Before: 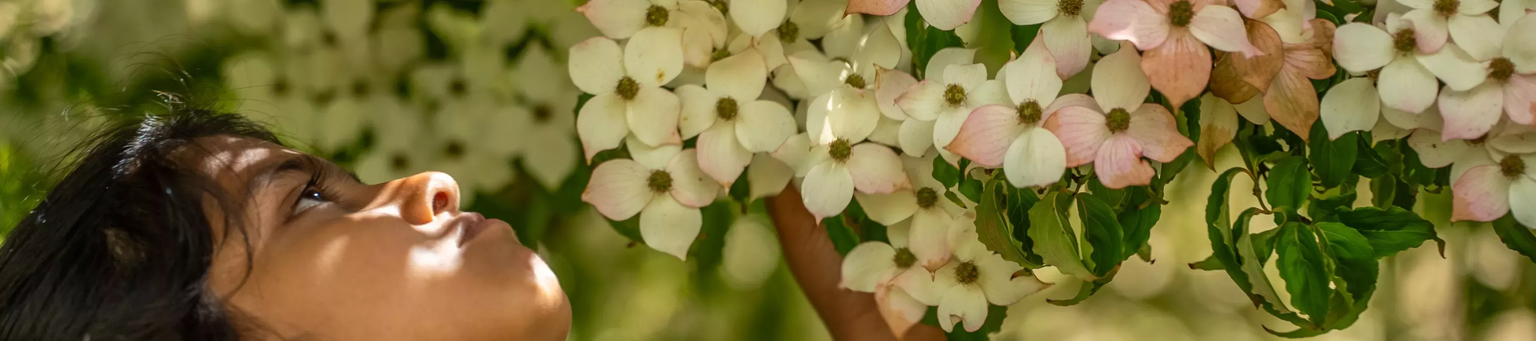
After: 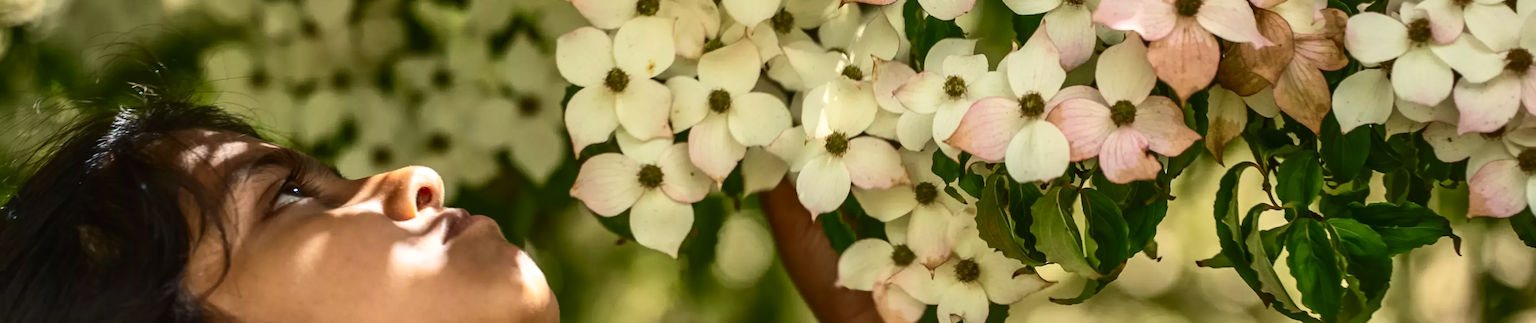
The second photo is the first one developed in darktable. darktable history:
contrast brightness saturation: contrast 0.28
crop: left 1.964%, top 3.251%, right 1.122%, bottom 4.933%
exposure: black level correction -0.005, exposure 0.054 EV, compensate highlight preservation false
